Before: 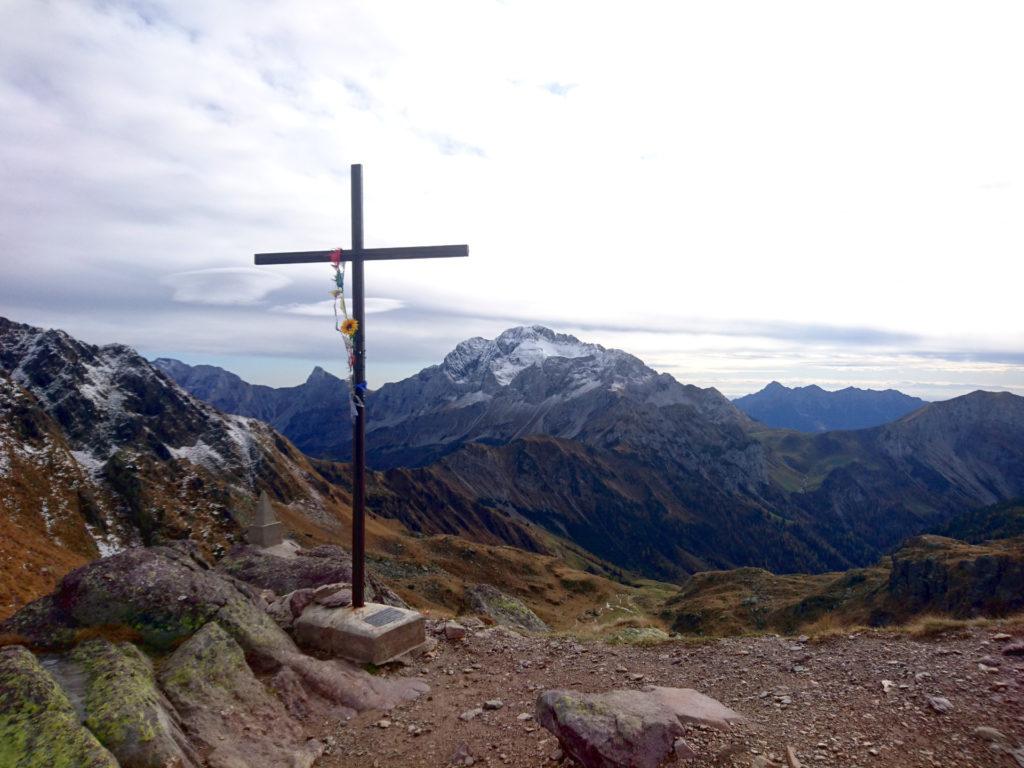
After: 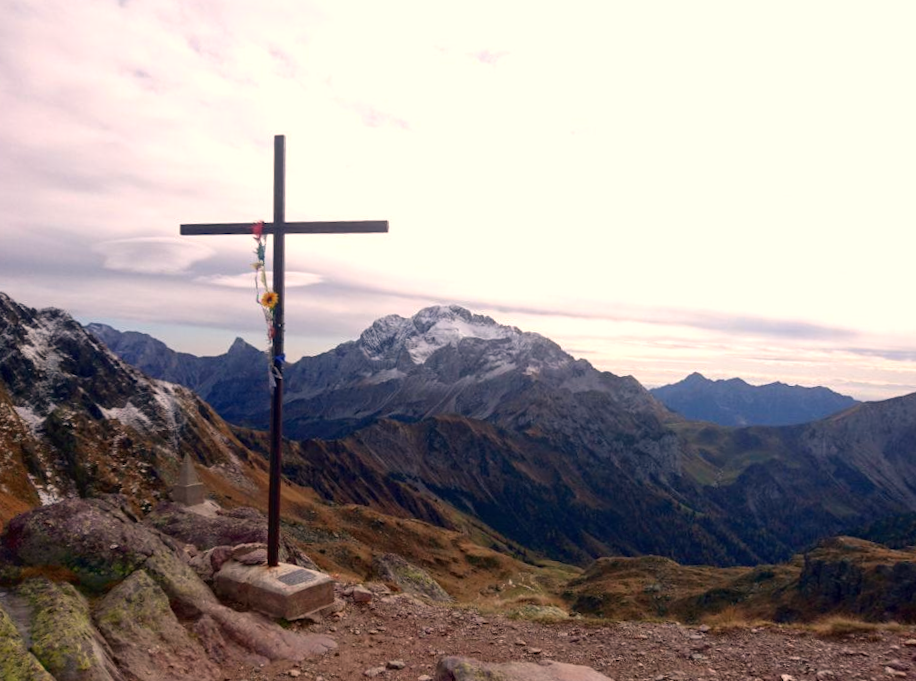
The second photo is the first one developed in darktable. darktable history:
crop and rotate: angle -2.38°
white balance: red 1.127, blue 0.943
rotate and perspective: rotation 0.062°, lens shift (vertical) 0.115, lens shift (horizontal) -0.133, crop left 0.047, crop right 0.94, crop top 0.061, crop bottom 0.94
